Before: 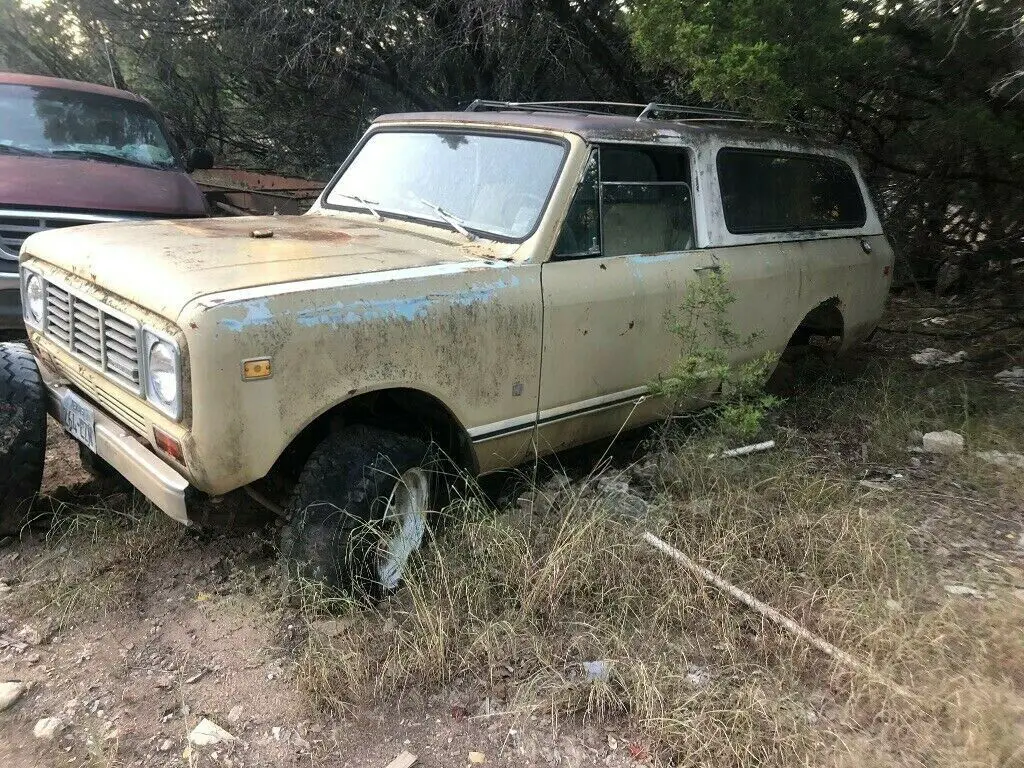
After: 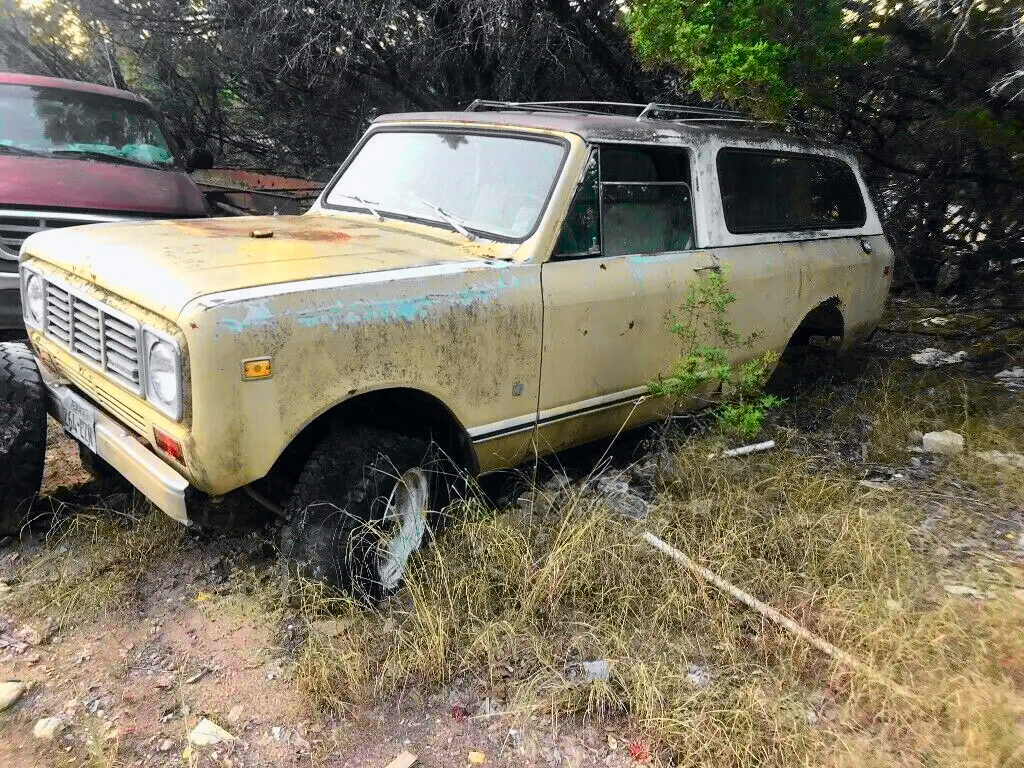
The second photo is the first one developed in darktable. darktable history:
color zones: curves: ch0 [(0, 0.613) (0.01, 0.613) (0.245, 0.448) (0.498, 0.529) (0.642, 0.665) (0.879, 0.777) (0.99, 0.613)]; ch1 [(0, 0) (0.143, 0) (0.286, 0) (0.429, 0) (0.571, 0) (0.714, 0) (0.857, 0)], mix -121.96%
tone curve: curves: ch0 [(0, 0) (0.071, 0.047) (0.266, 0.26) (0.491, 0.552) (0.753, 0.818) (1, 0.983)]; ch1 [(0, 0) (0.346, 0.307) (0.408, 0.369) (0.463, 0.443) (0.482, 0.493) (0.502, 0.5) (0.517, 0.518) (0.546, 0.576) (0.588, 0.643) (0.651, 0.709) (1, 1)]; ch2 [(0, 0) (0.346, 0.34) (0.434, 0.46) (0.485, 0.494) (0.5, 0.494) (0.517, 0.503) (0.535, 0.545) (0.583, 0.624) (0.625, 0.678) (1, 1)], color space Lab, independent channels, preserve colors none
shadows and highlights: low approximation 0.01, soften with gaussian
